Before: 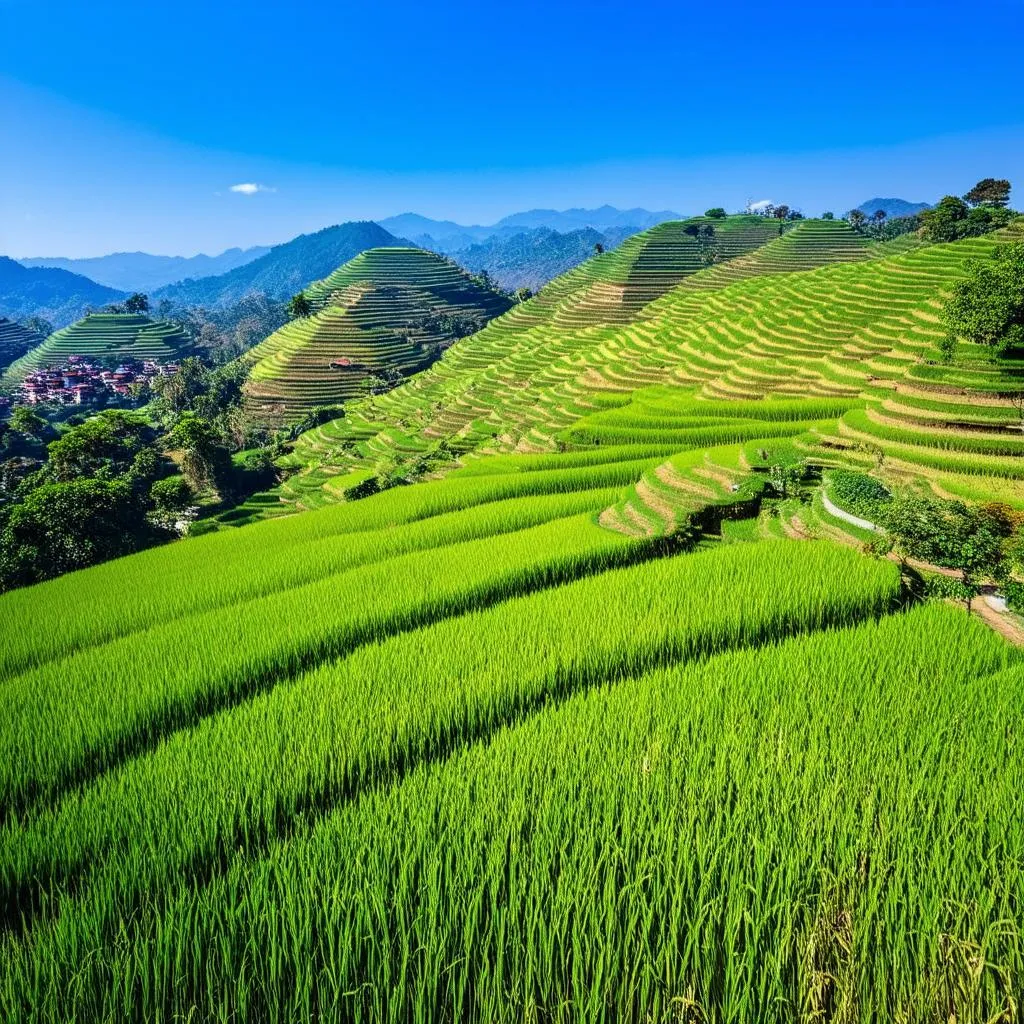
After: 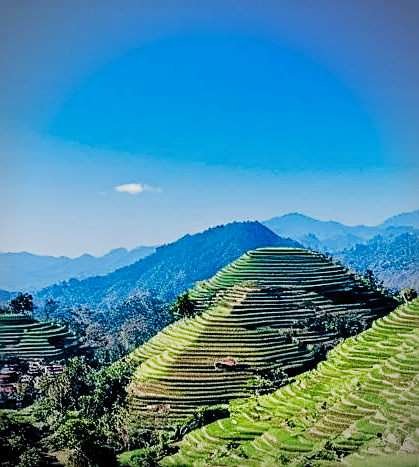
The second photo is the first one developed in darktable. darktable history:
crop and rotate: left 11.301%, top 0.06%, right 47.779%, bottom 54.272%
filmic rgb: black relative exposure -5.03 EV, white relative exposure 3.96 EV, hardness 2.89, contrast 1.301, highlights saturation mix -11.02%, add noise in highlights 0, preserve chrominance no, color science v3 (2019), use custom middle-gray values true, contrast in highlights soft
sharpen: on, module defaults
vignetting: unbound false
